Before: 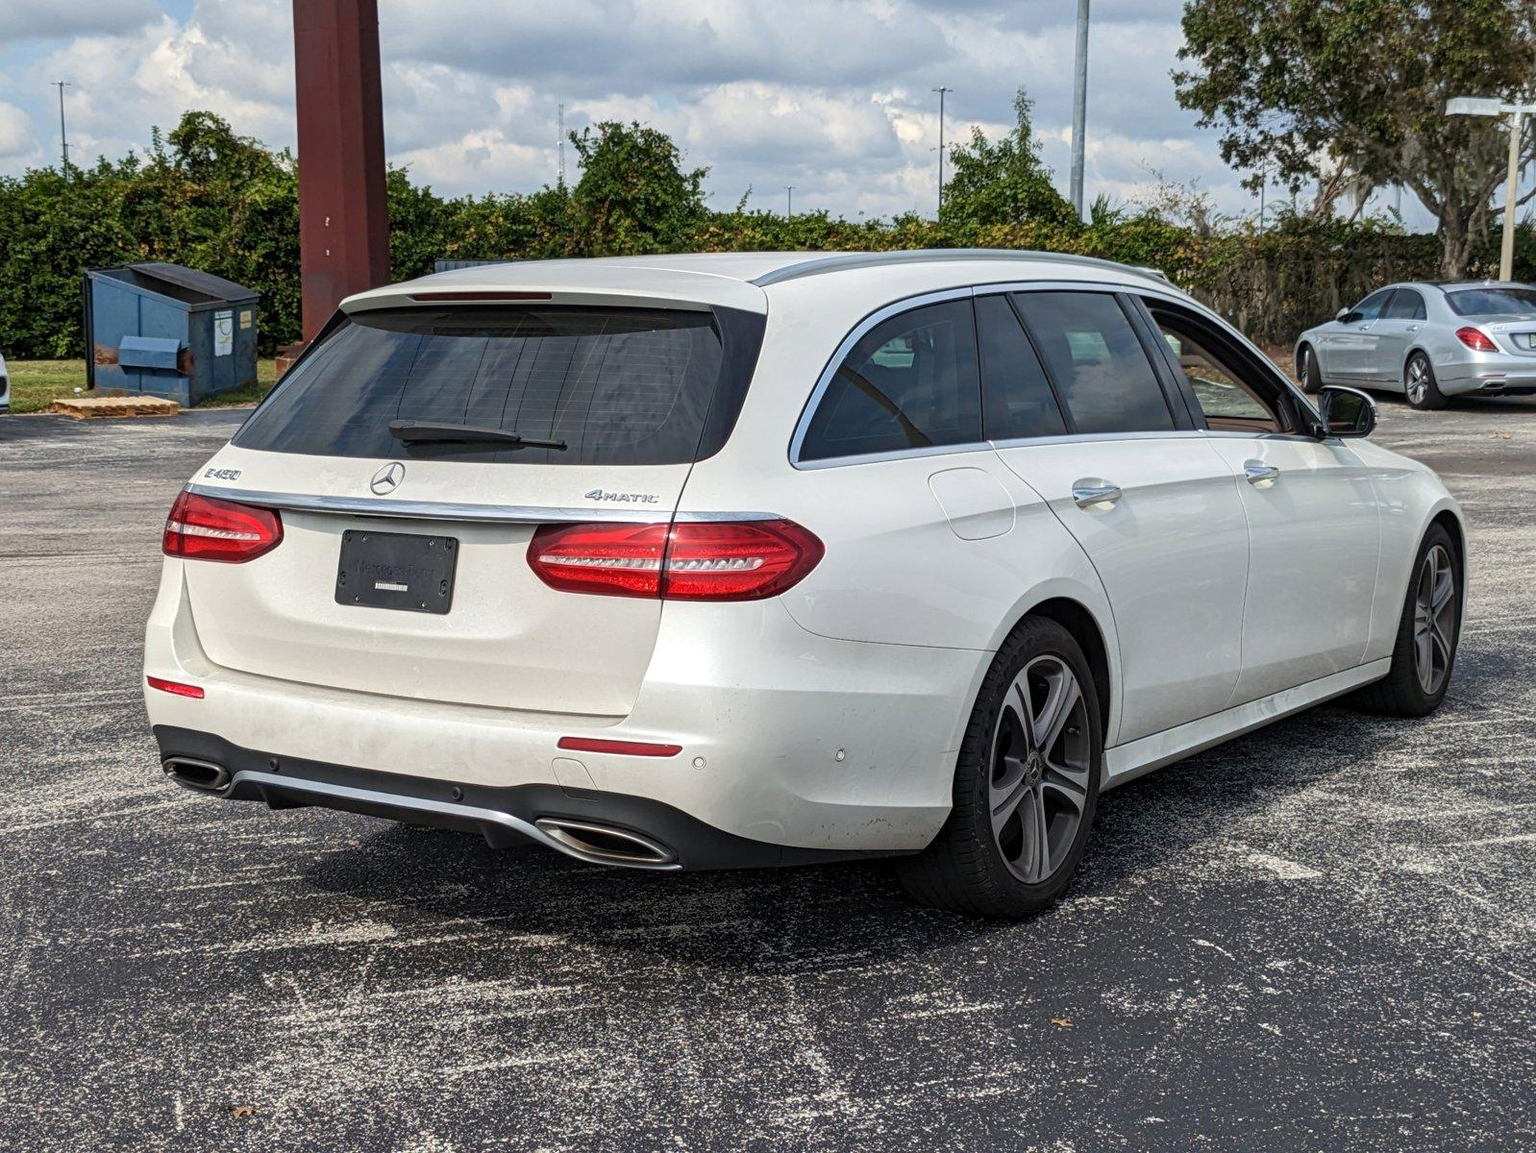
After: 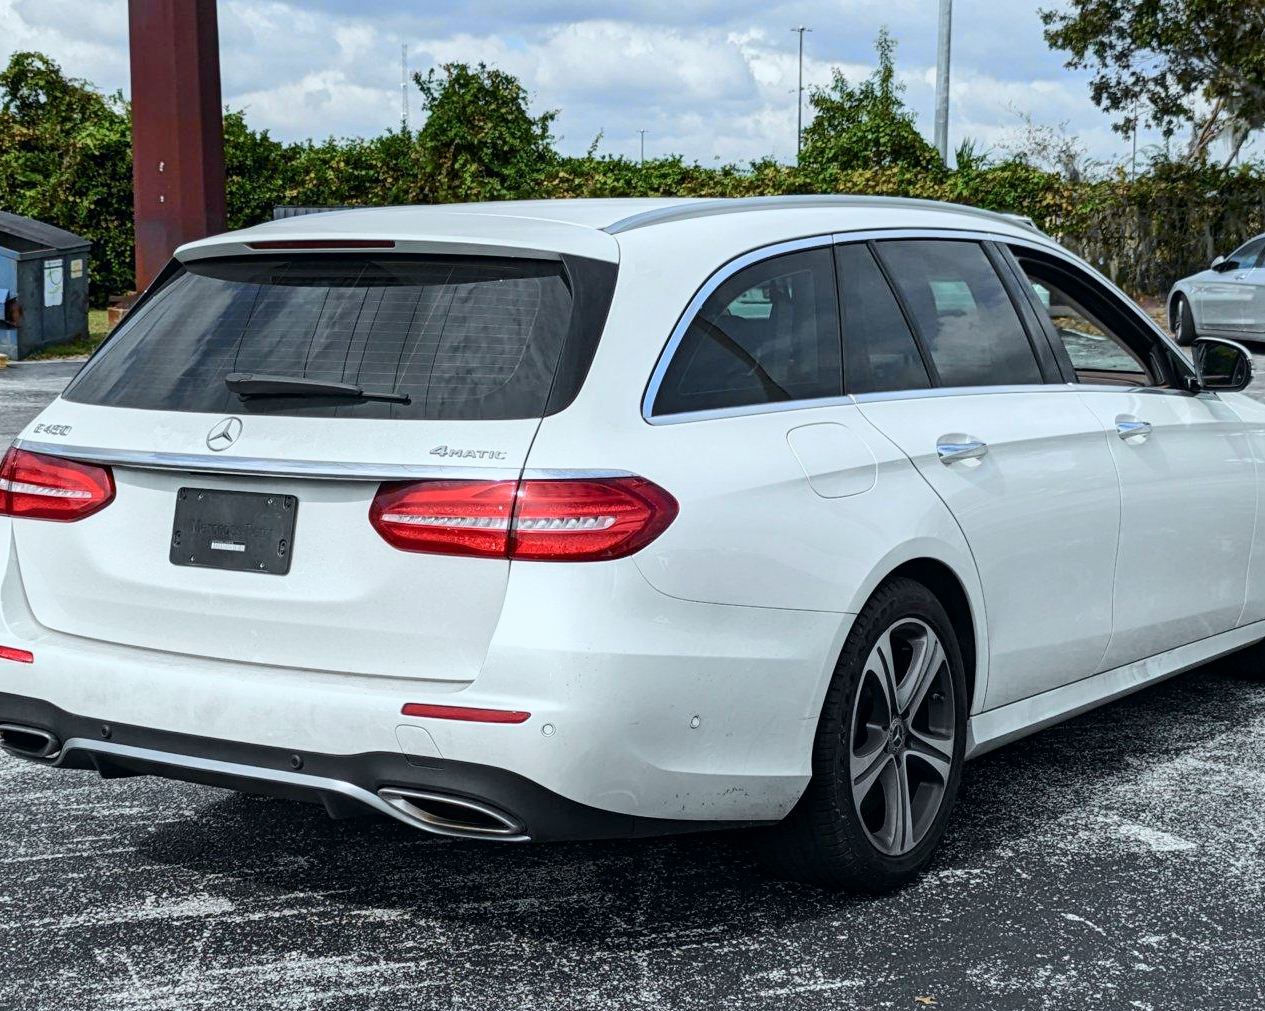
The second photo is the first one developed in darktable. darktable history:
crop: left 11.225%, top 5.381%, right 9.565%, bottom 10.314%
white balance: red 0.924, blue 1.095
tone curve: curves: ch0 [(0, 0) (0.035, 0.017) (0.131, 0.108) (0.279, 0.279) (0.476, 0.554) (0.617, 0.693) (0.704, 0.77) (0.801, 0.854) (0.895, 0.927) (1, 0.976)]; ch1 [(0, 0) (0.318, 0.278) (0.444, 0.427) (0.493, 0.488) (0.504, 0.497) (0.537, 0.538) (0.594, 0.616) (0.746, 0.764) (1, 1)]; ch2 [(0, 0) (0.316, 0.292) (0.381, 0.37) (0.423, 0.448) (0.476, 0.482) (0.502, 0.495) (0.529, 0.547) (0.583, 0.608) (0.639, 0.657) (0.7, 0.7) (0.861, 0.808) (1, 0.951)], color space Lab, independent channels, preserve colors none
